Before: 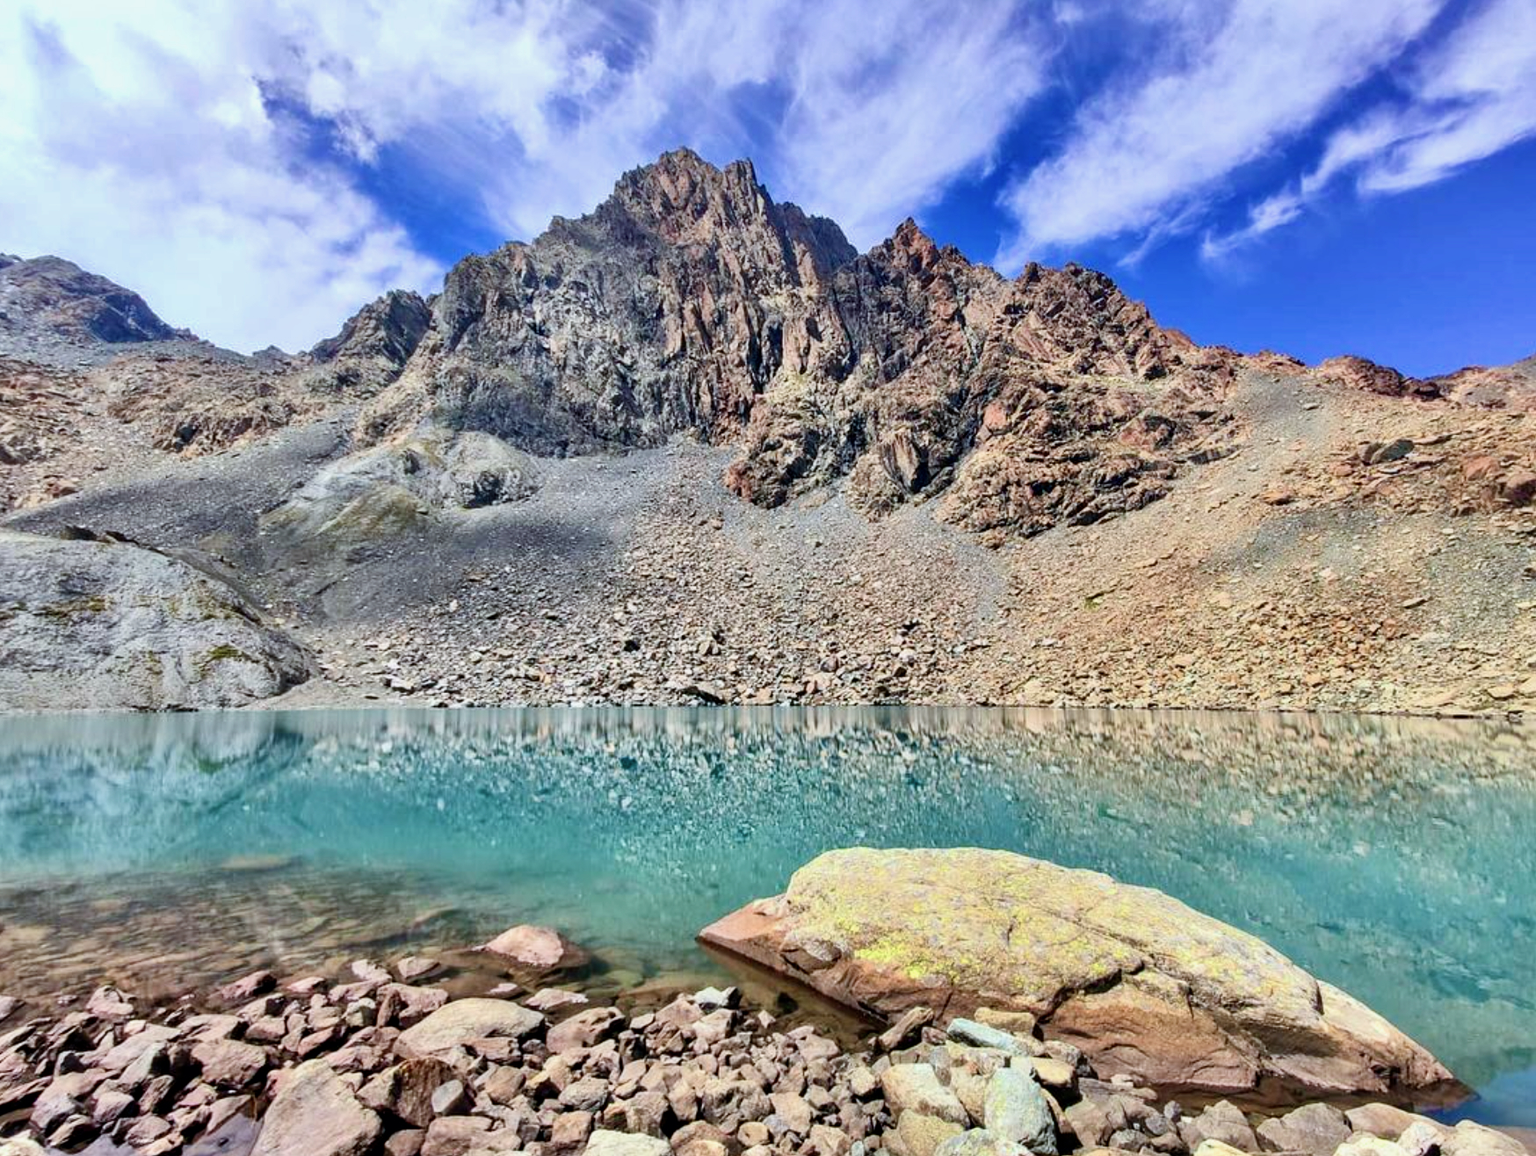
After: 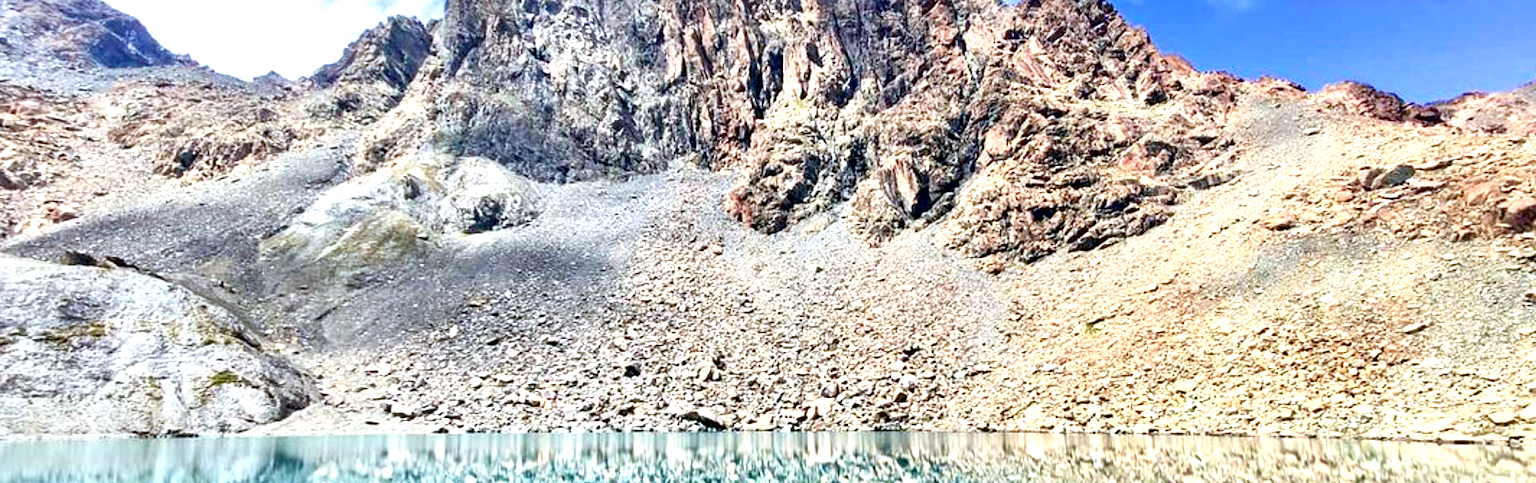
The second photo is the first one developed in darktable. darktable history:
contrast brightness saturation: saturation -0.05
crop and rotate: top 23.84%, bottom 34.294%
exposure: black level correction 0, exposure 1.015 EV, compensate exposure bias true, compensate highlight preservation false
